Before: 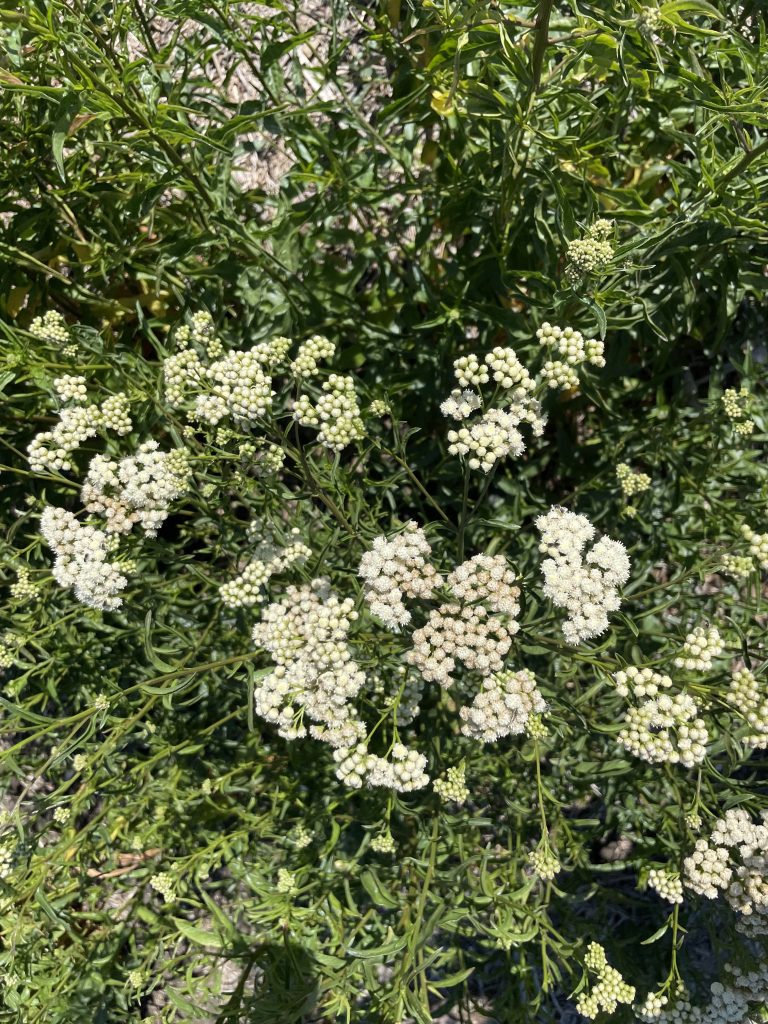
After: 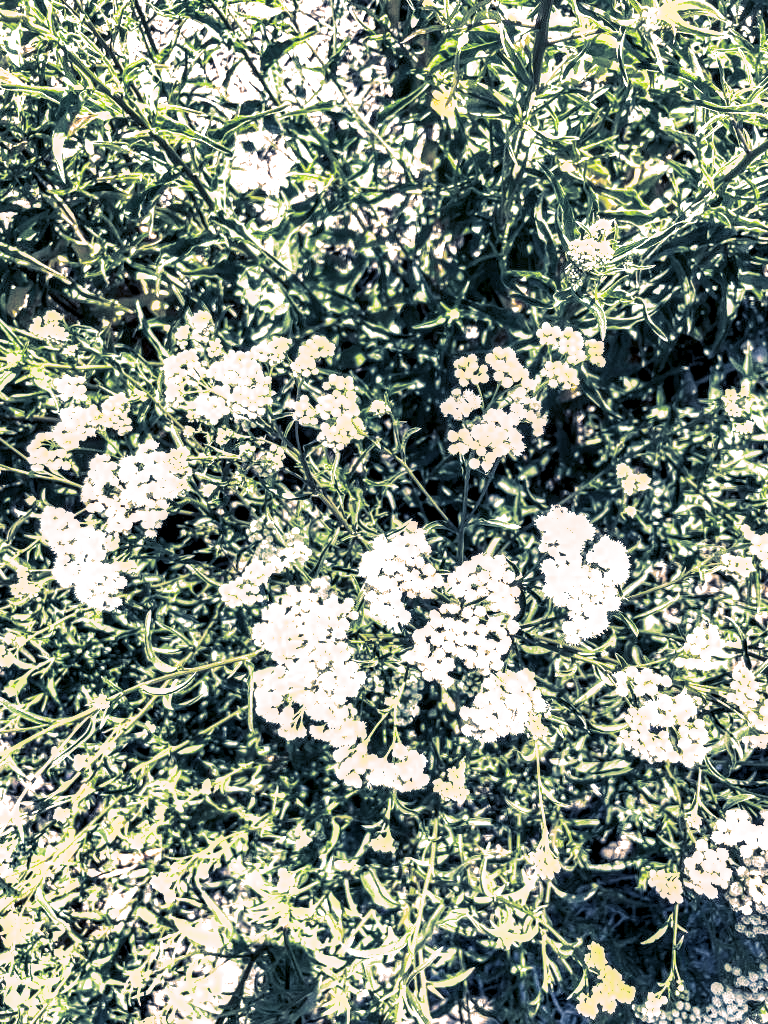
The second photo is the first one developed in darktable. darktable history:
shadows and highlights: low approximation 0.01, soften with gaussian
local contrast: highlights 20%, shadows 70%, detail 170%
exposure: black level correction 0, exposure 1.9 EV, compensate highlight preservation false
split-toning: shadows › hue 226.8°, shadows › saturation 0.56, highlights › hue 28.8°, balance -40, compress 0%
